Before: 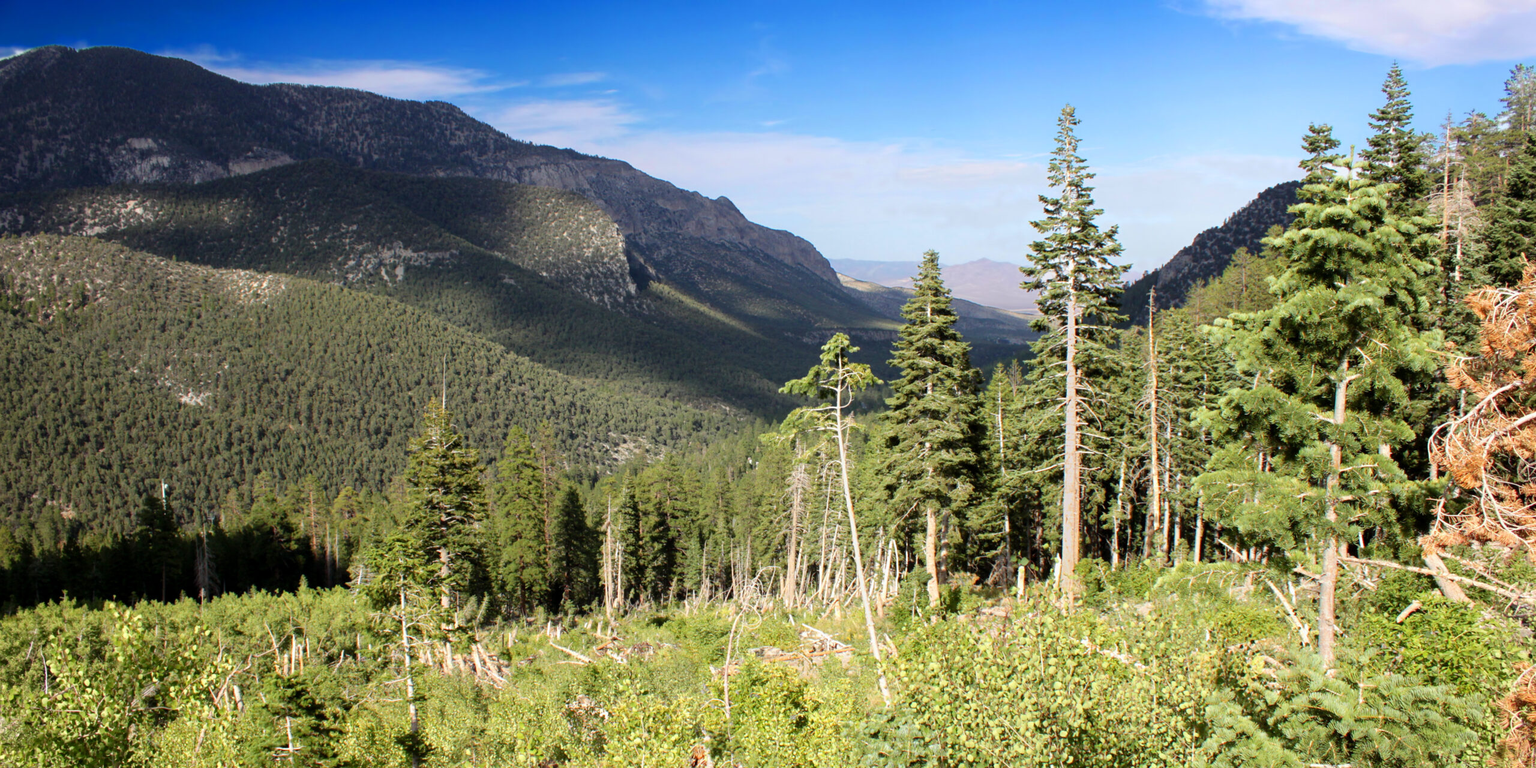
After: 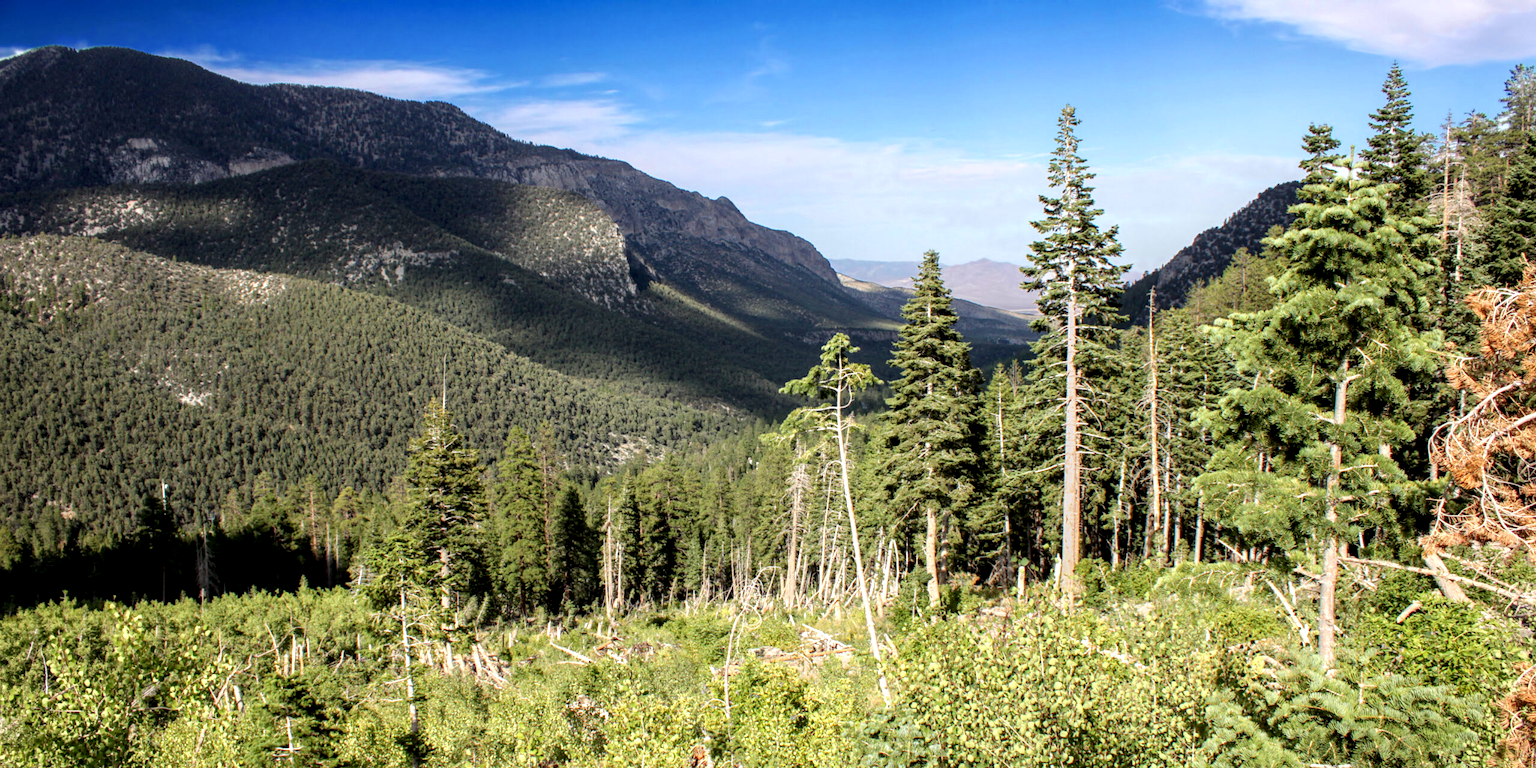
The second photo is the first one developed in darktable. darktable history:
local contrast: highlights 57%, detail 146%
